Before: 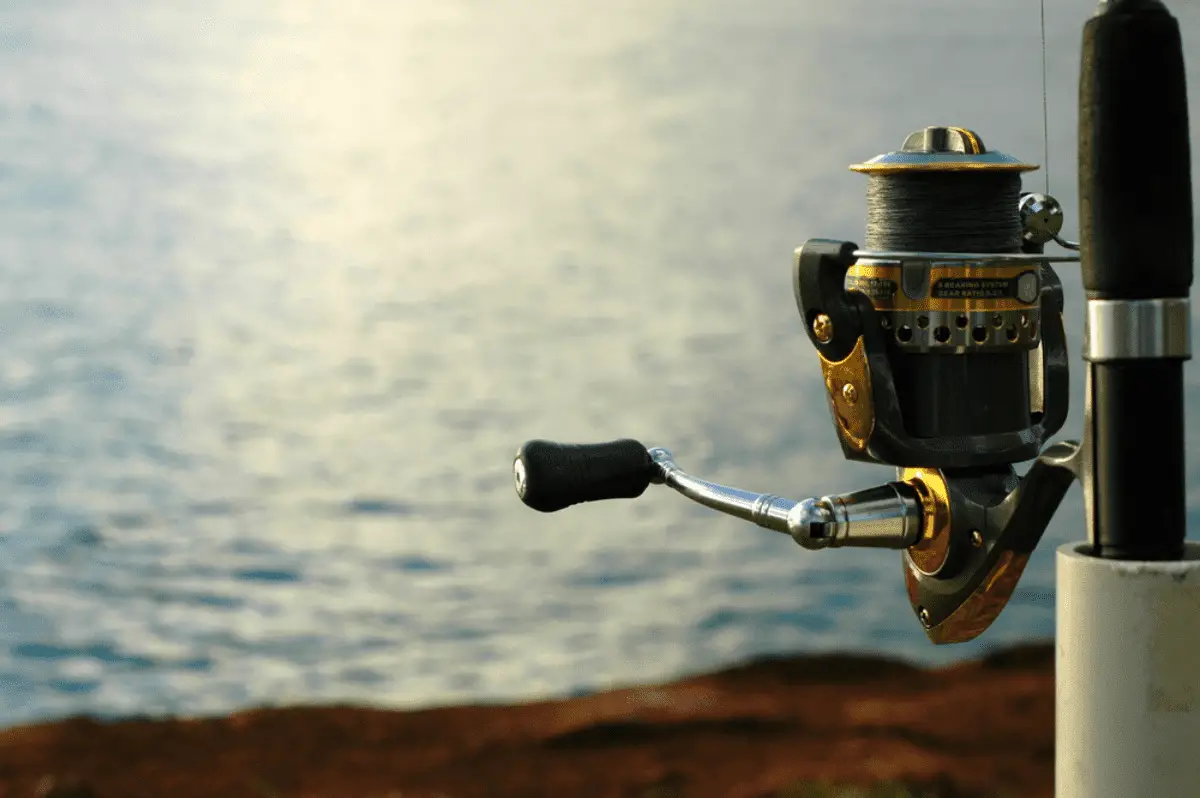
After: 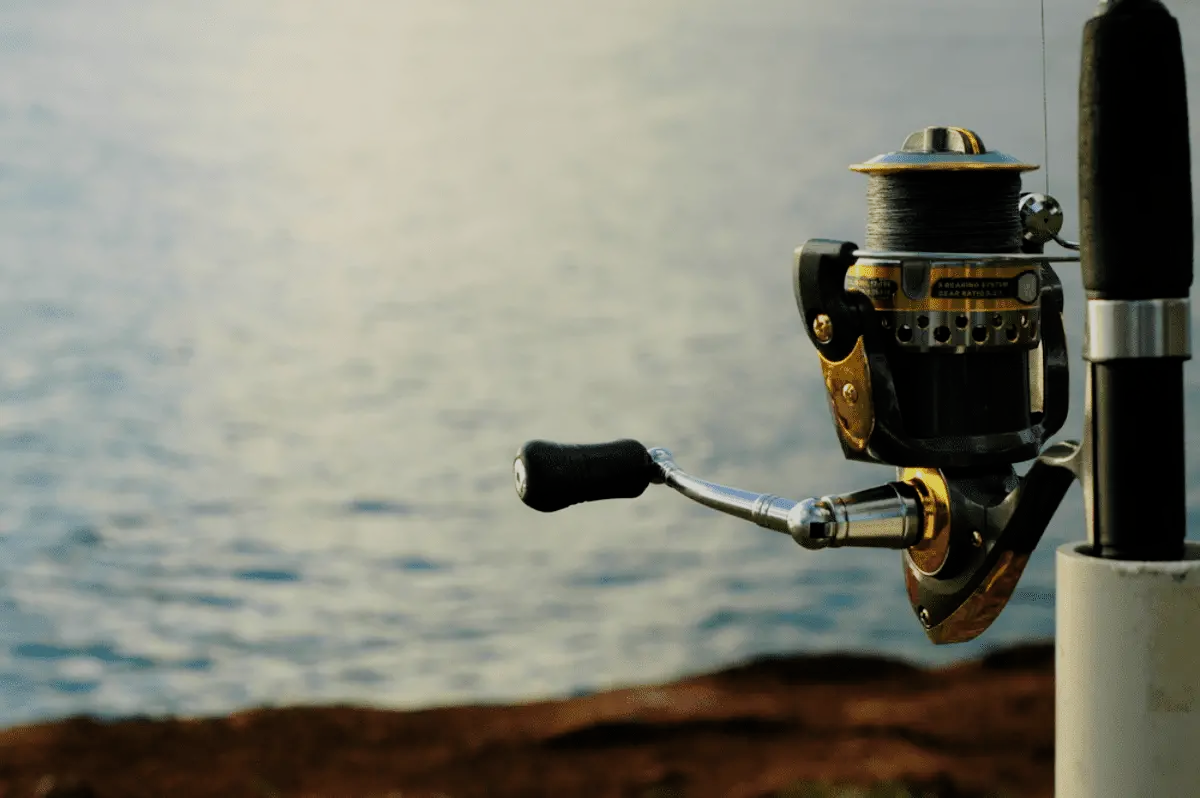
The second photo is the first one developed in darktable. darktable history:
bloom: size 5%, threshold 95%, strength 15%
filmic rgb: black relative exposure -7.65 EV, white relative exposure 4.56 EV, hardness 3.61
